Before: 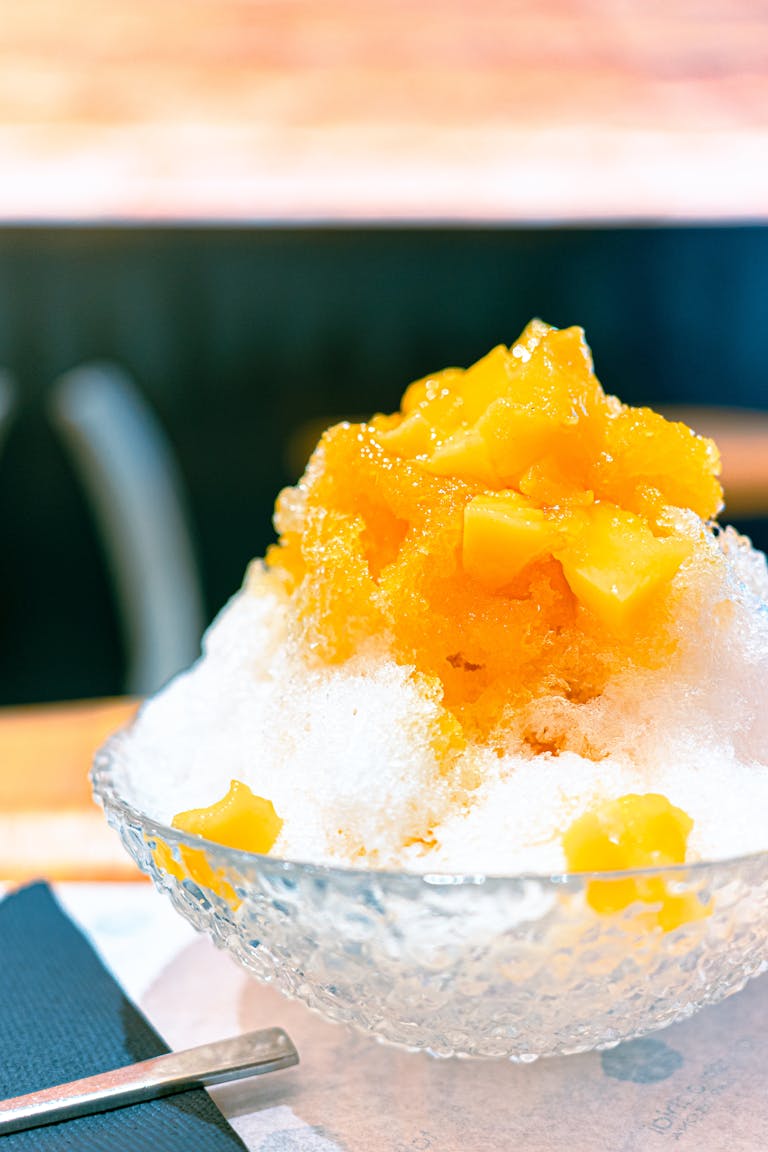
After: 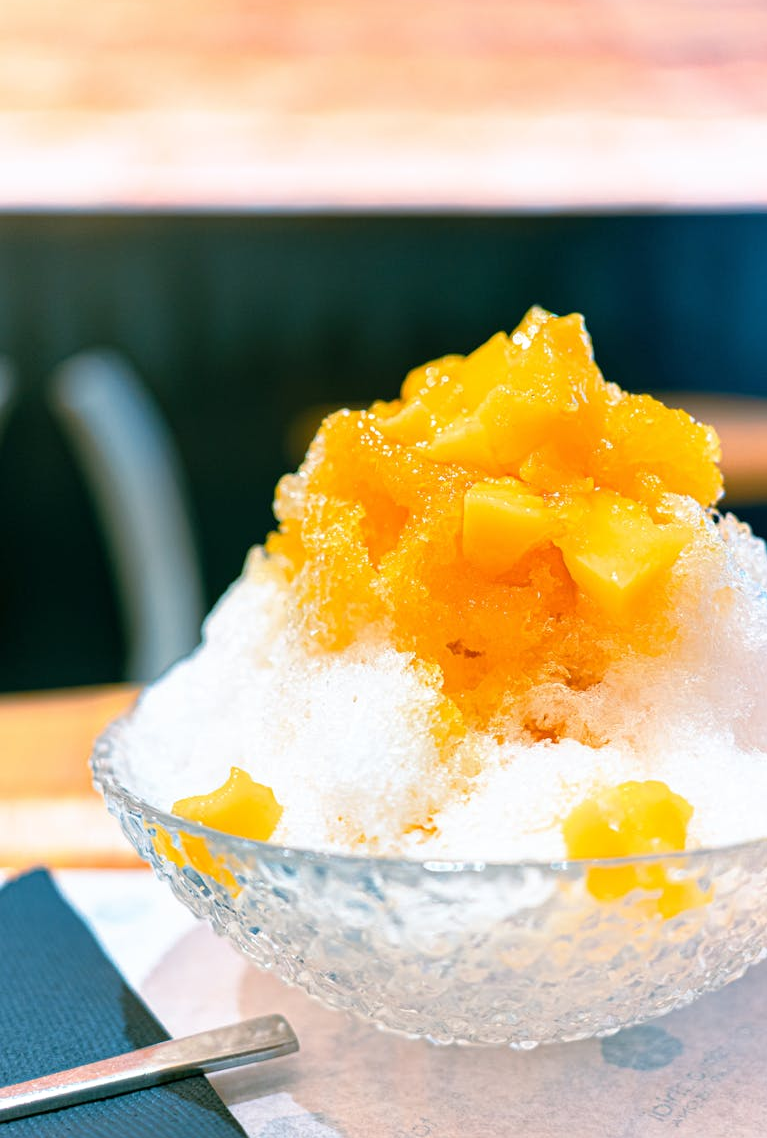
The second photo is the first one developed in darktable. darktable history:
crop: top 1.137%, right 0.056%
